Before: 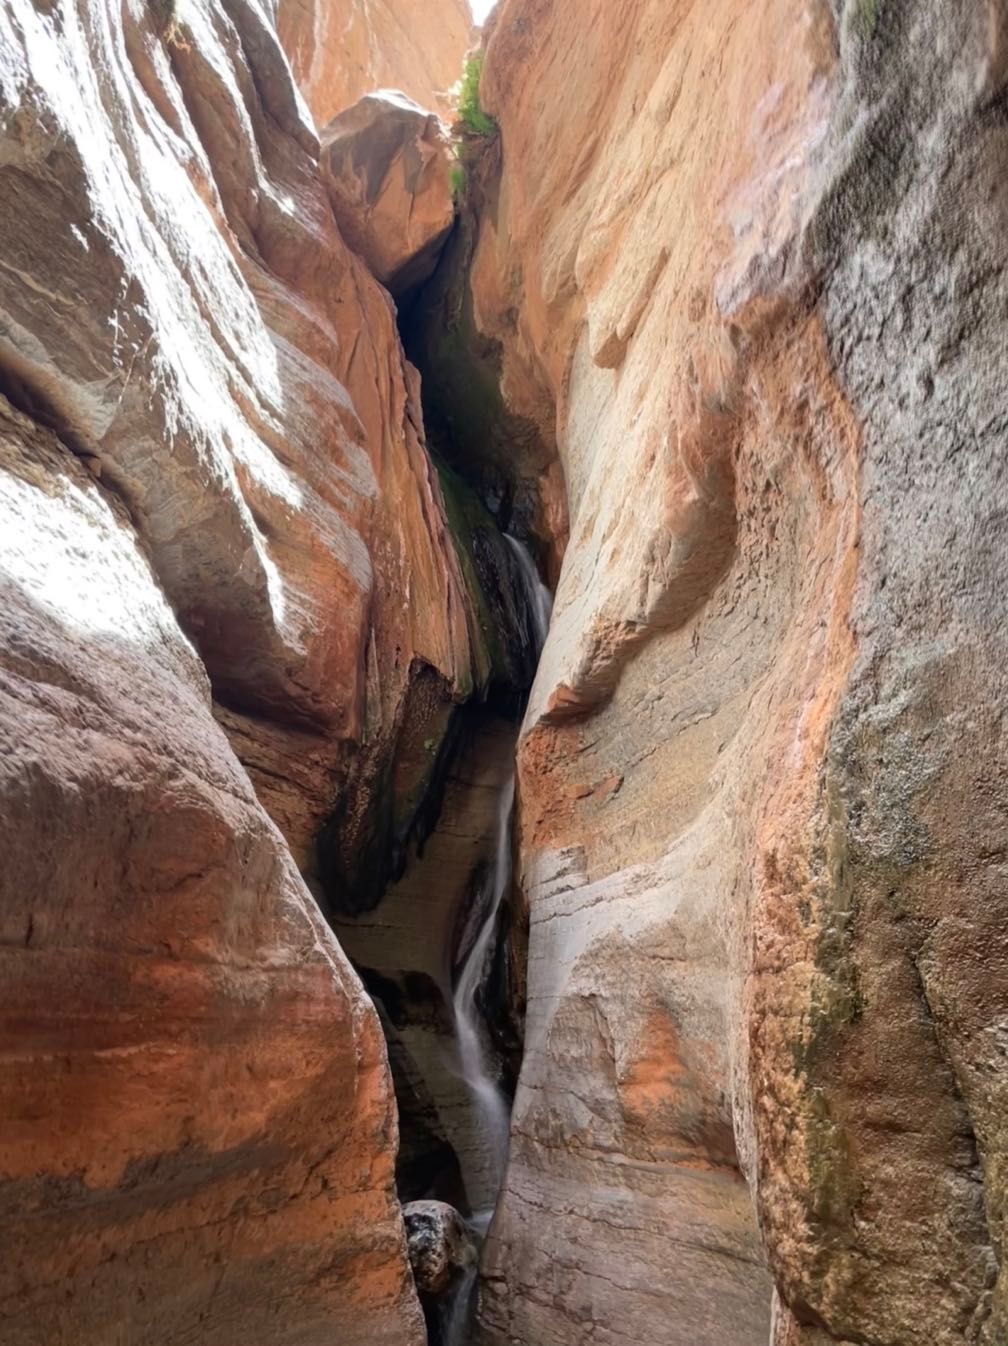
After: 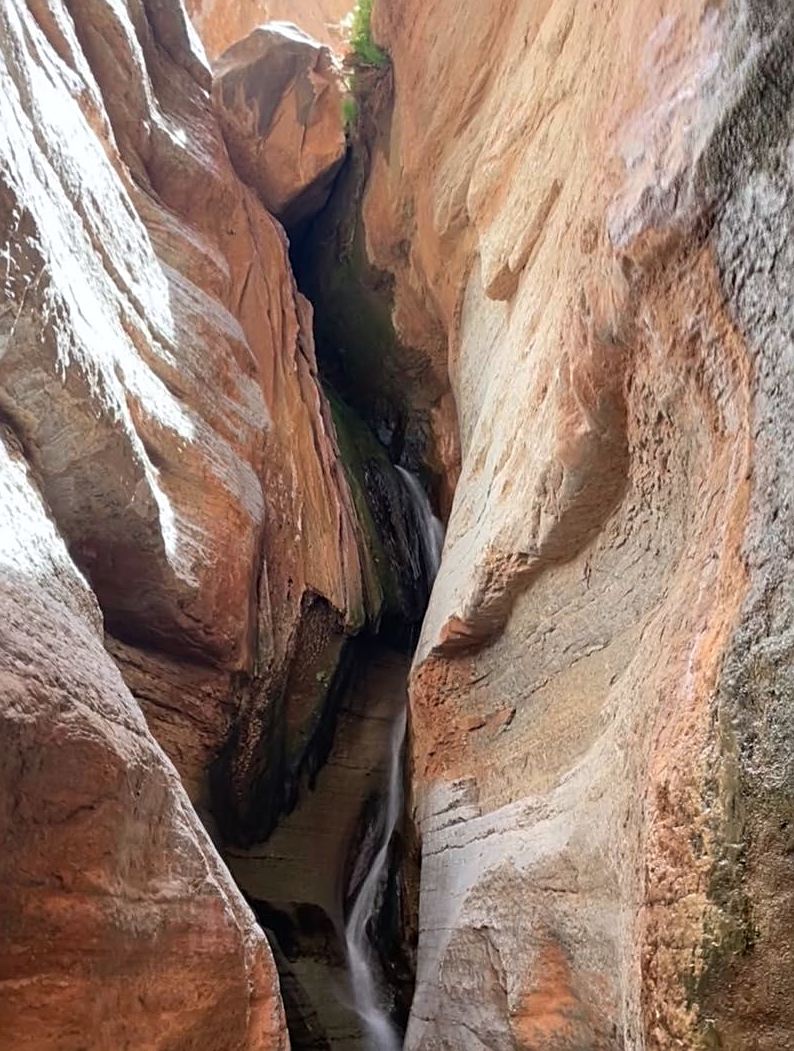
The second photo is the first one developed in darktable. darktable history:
white balance: red 0.986, blue 1.01
crop and rotate: left 10.77%, top 5.1%, right 10.41%, bottom 16.76%
sharpen: on, module defaults
